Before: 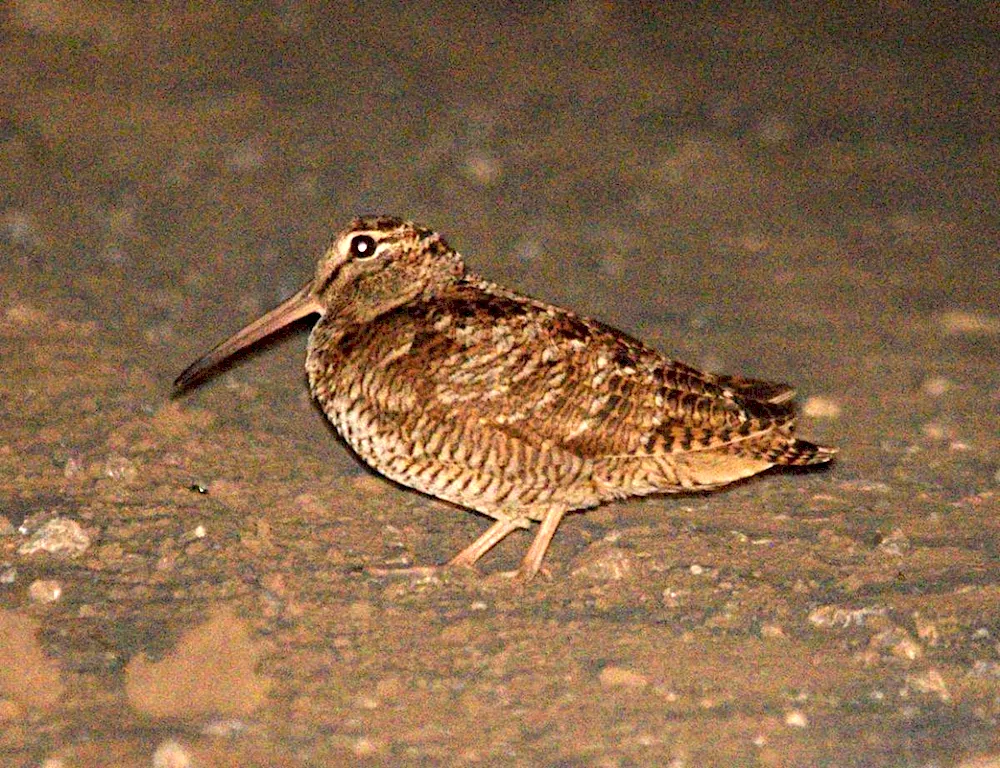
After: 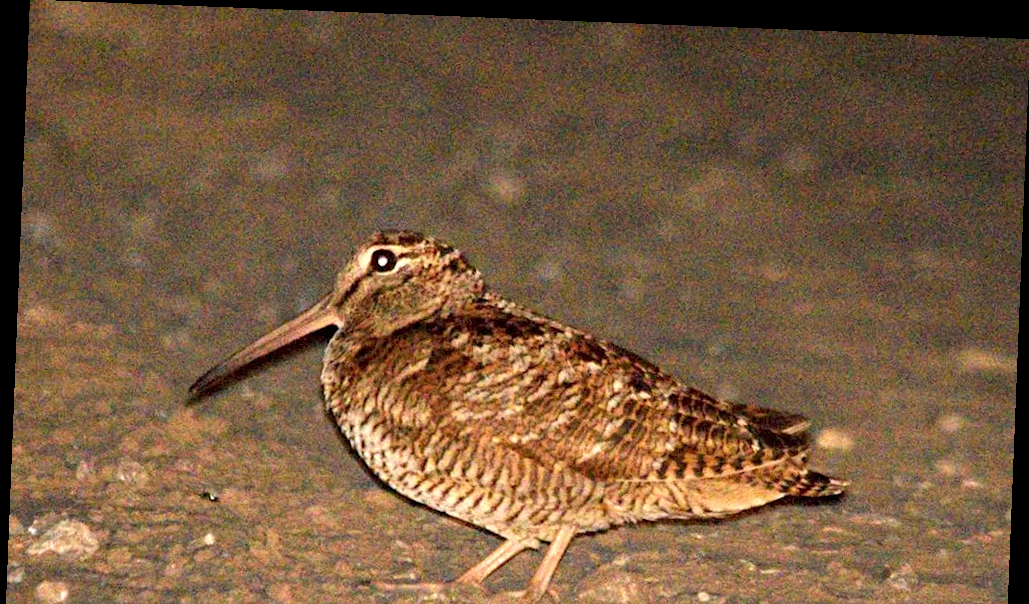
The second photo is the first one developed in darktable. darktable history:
crop: bottom 24.988%
rotate and perspective: rotation 2.27°, automatic cropping off
